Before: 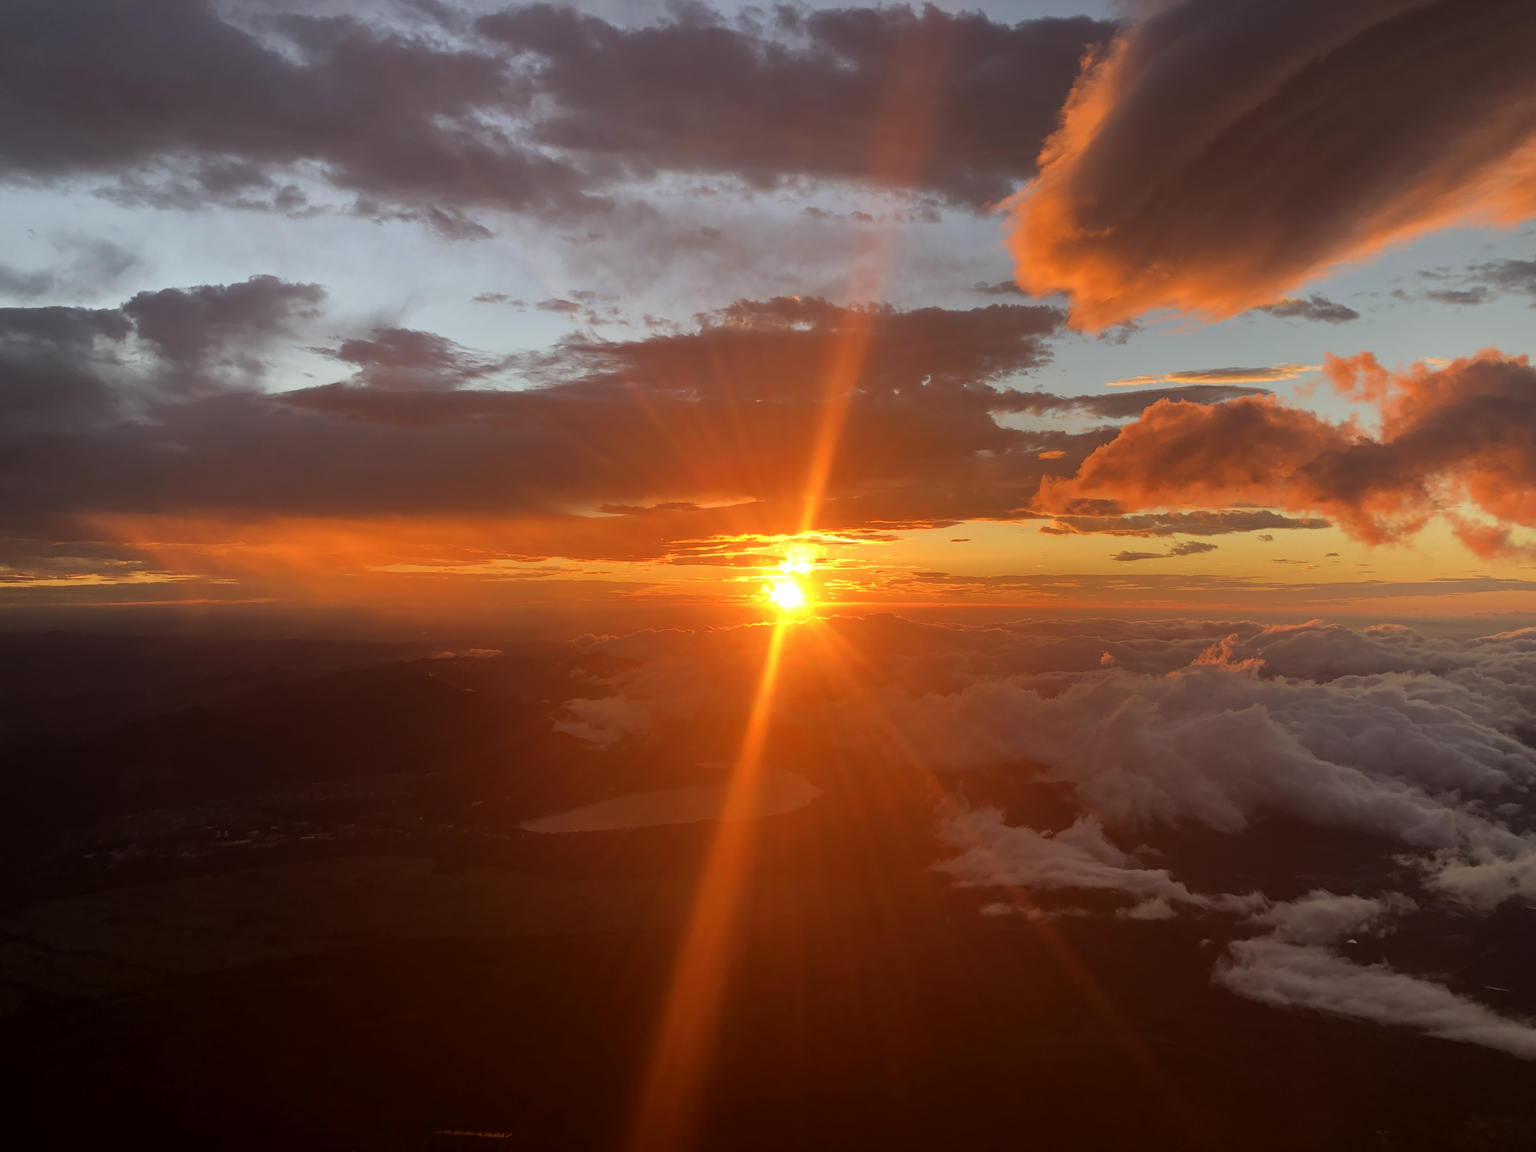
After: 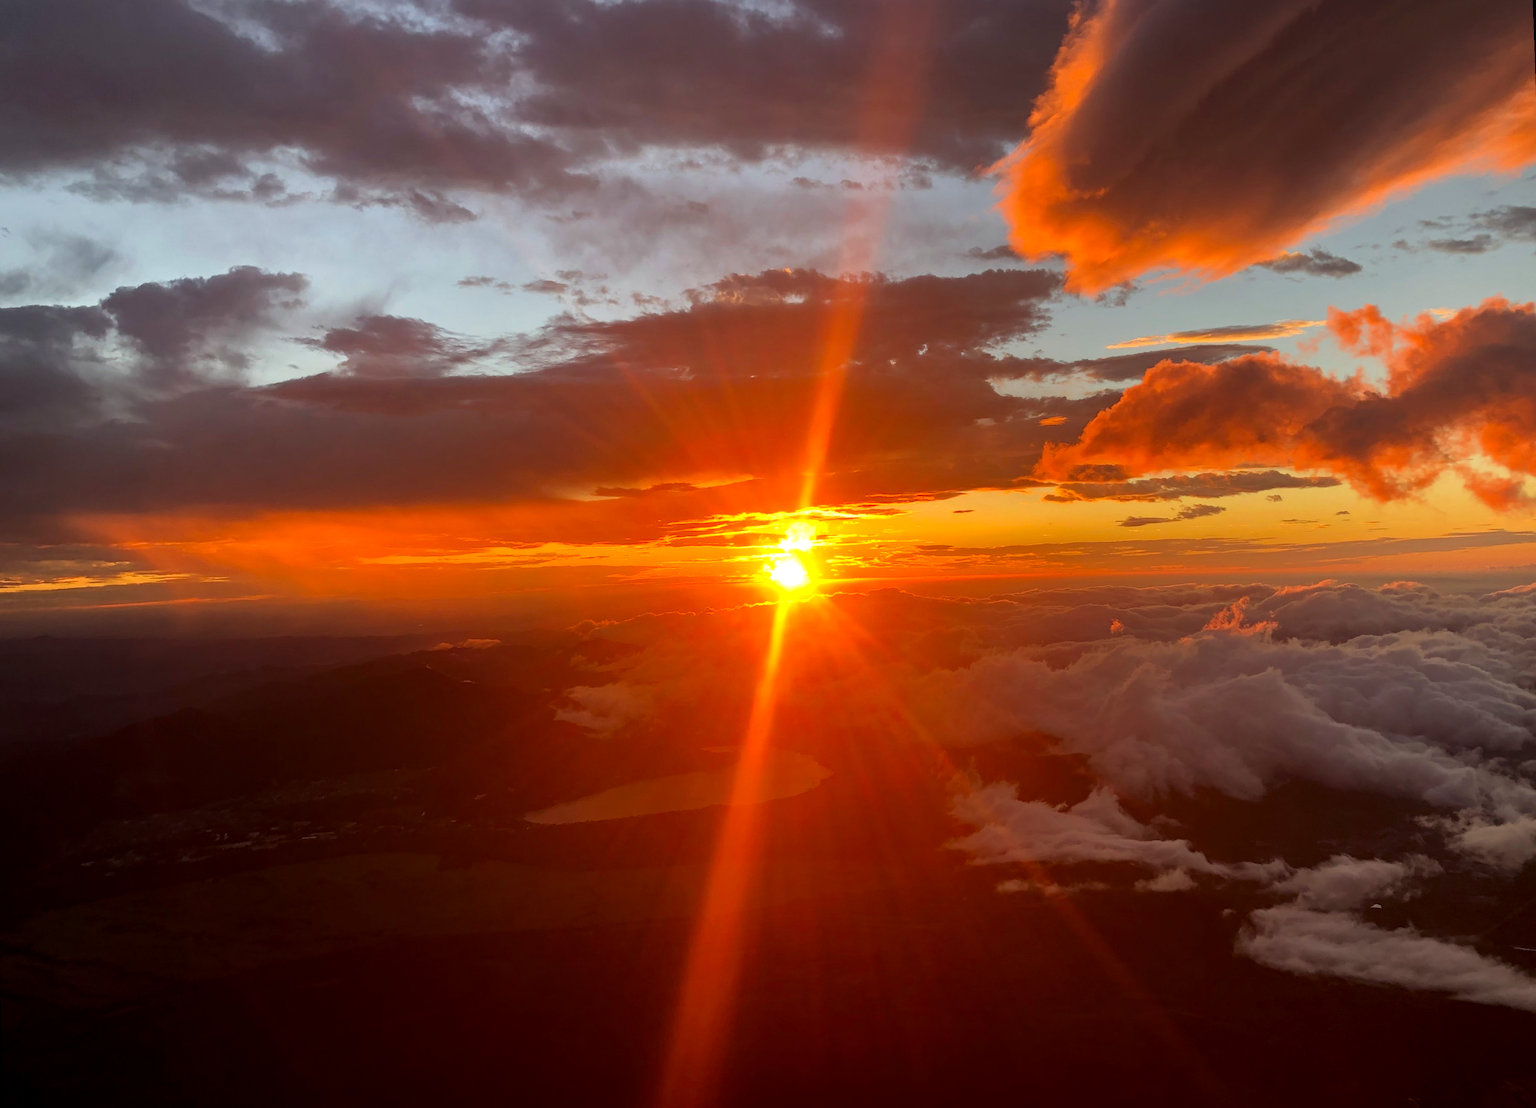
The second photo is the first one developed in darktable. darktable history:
rotate and perspective: rotation -2°, crop left 0.022, crop right 0.978, crop top 0.049, crop bottom 0.951
local contrast: shadows 94%
contrast brightness saturation: saturation 0.13
